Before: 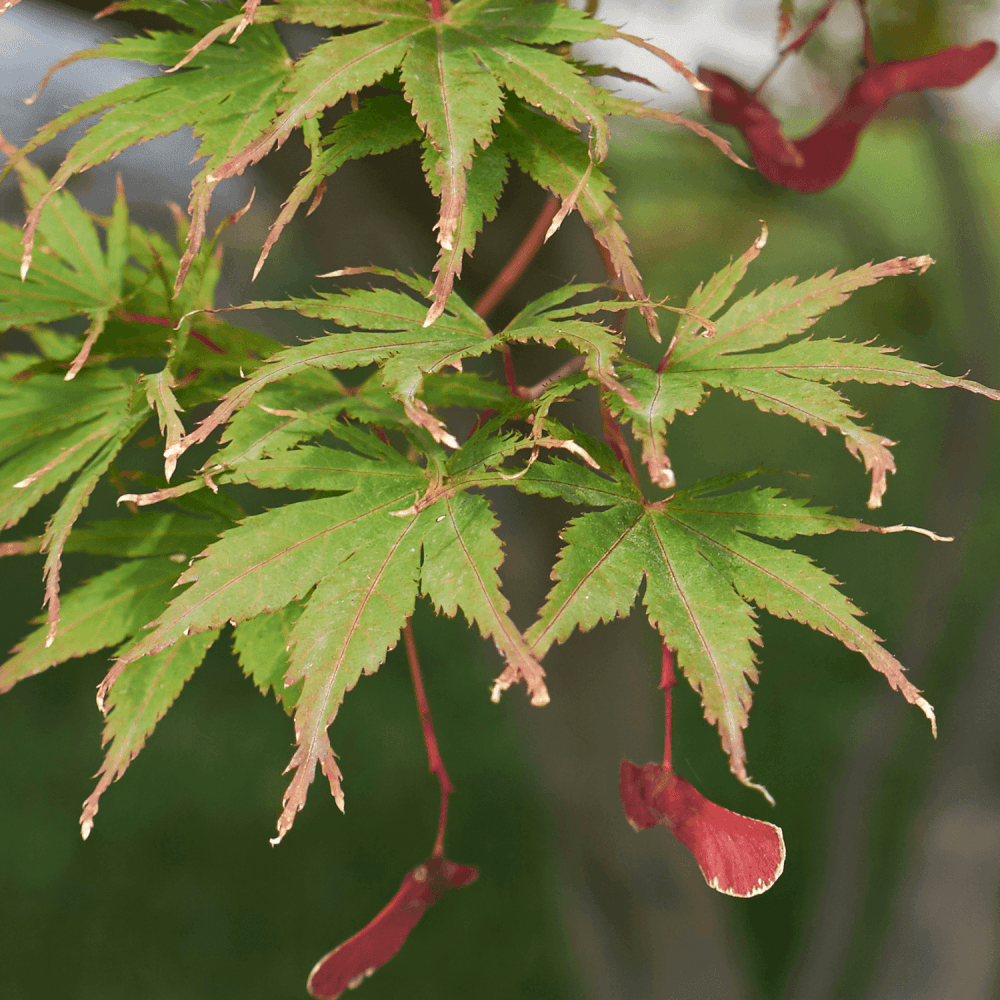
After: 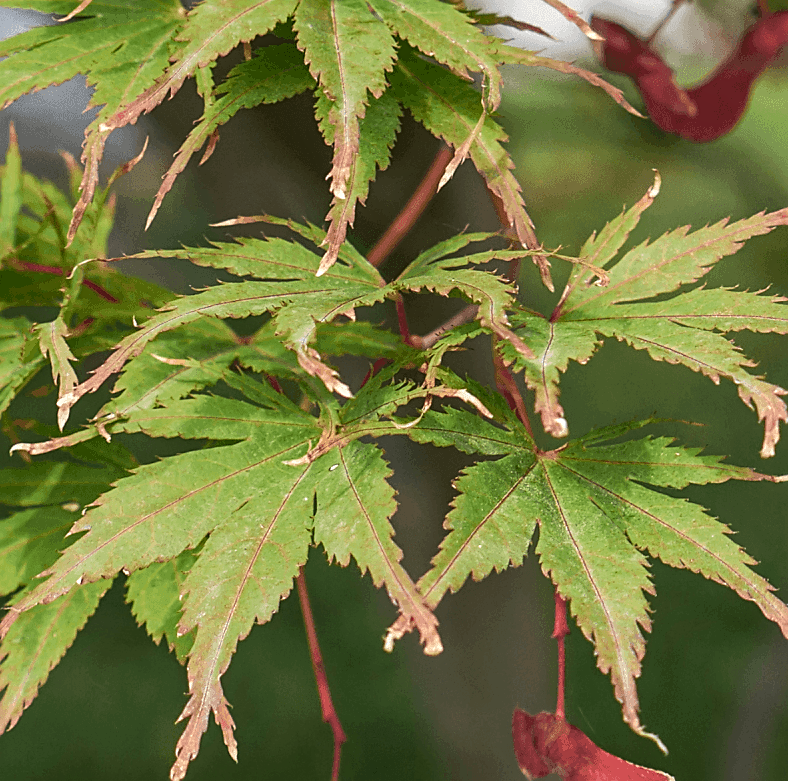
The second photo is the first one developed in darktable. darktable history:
crop and rotate: left 10.77%, top 5.1%, right 10.41%, bottom 16.76%
local contrast: detail 130%
sharpen: on, module defaults
